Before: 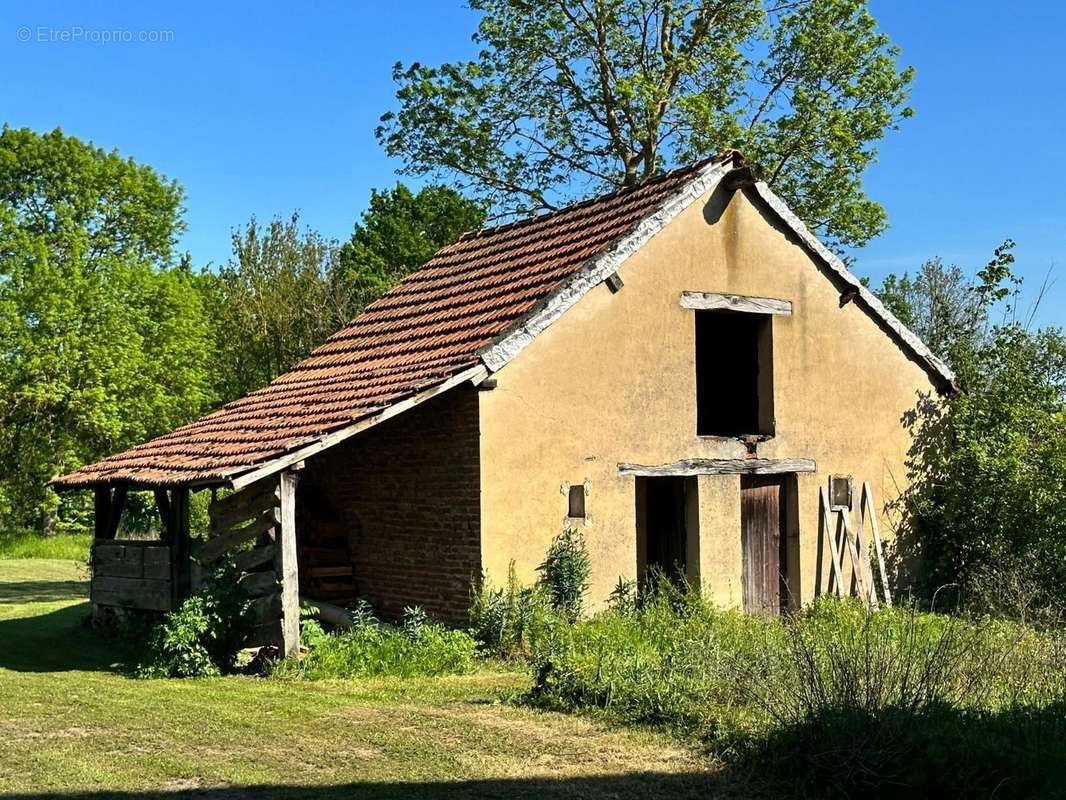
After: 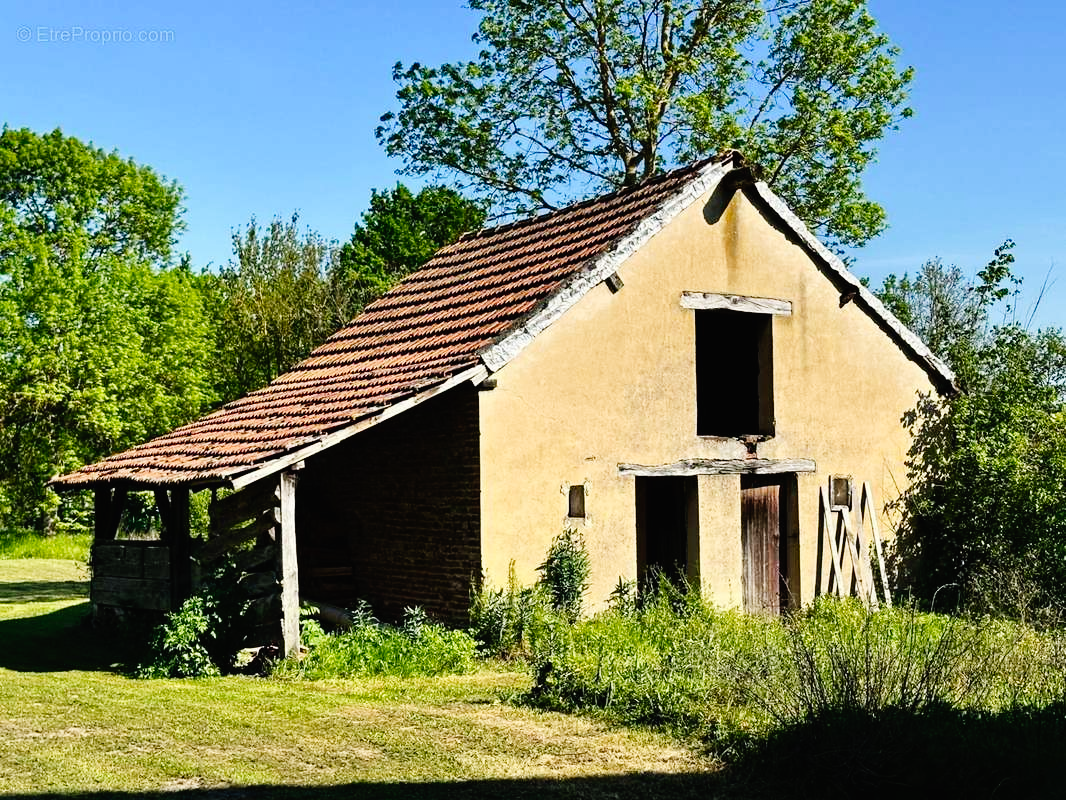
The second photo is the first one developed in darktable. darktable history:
tone curve: curves: ch0 [(0, 0.01) (0.133, 0.057) (0.338, 0.327) (0.494, 0.55) (0.726, 0.807) (1, 1)]; ch1 [(0, 0) (0.346, 0.324) (0.45, 0.431) (0.5, 0.5) (0.522, 0.517) (0.543, 0.578) (1, 1)]; ch2 [(0, 0) (0.44, 0.424) (0.501, 0.499) (0.564, 0.611) (0.622, 0.667) (0.707, 0.746) (1, 1)], preserve colors none
